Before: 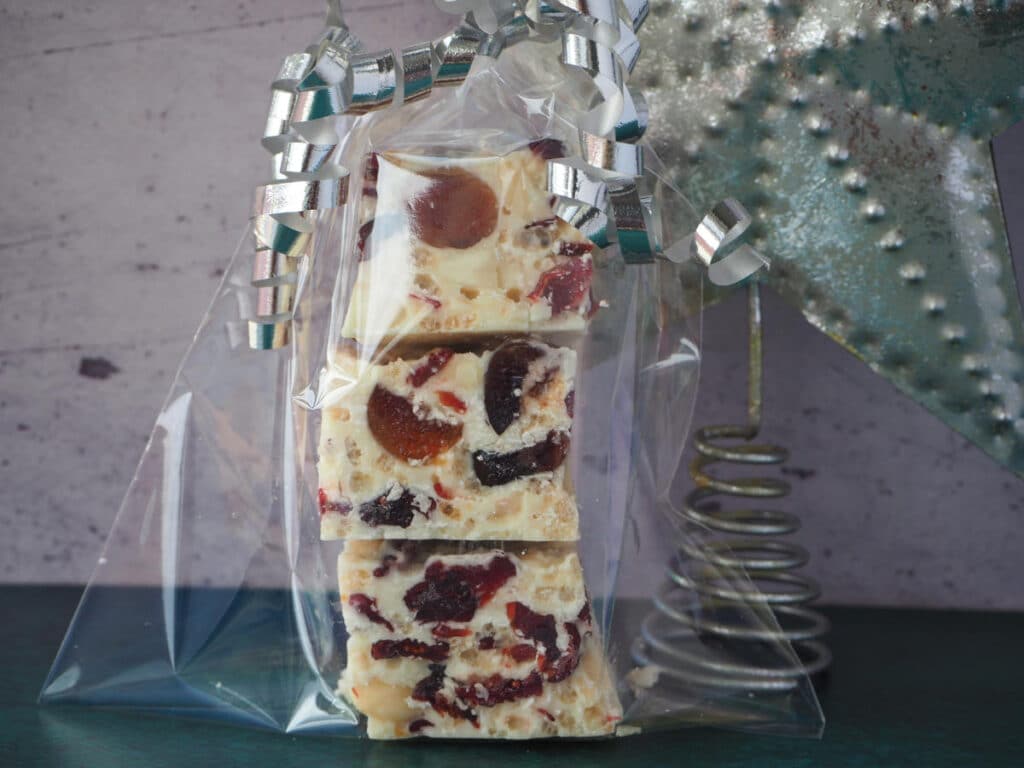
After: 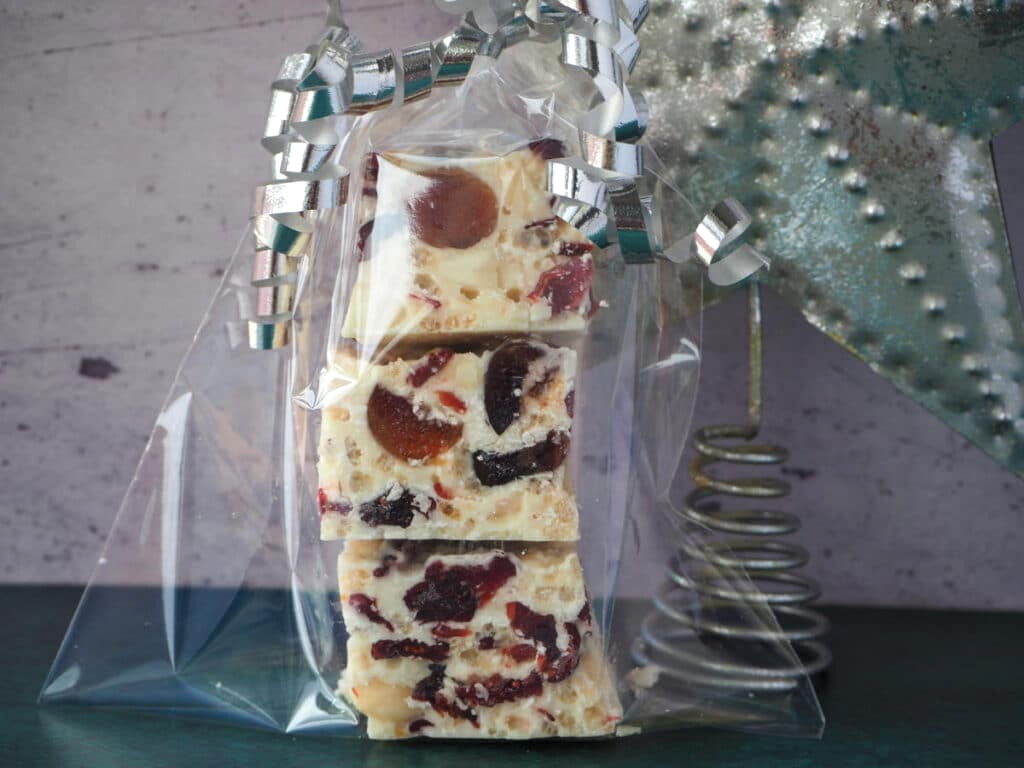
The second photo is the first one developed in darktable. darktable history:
tone equalizer: on, module defaults
shadows and highlights: radius 337.17, shadows 29.01, soften with gaussian
levels: levels [0.016, 0.484, 0.953]
